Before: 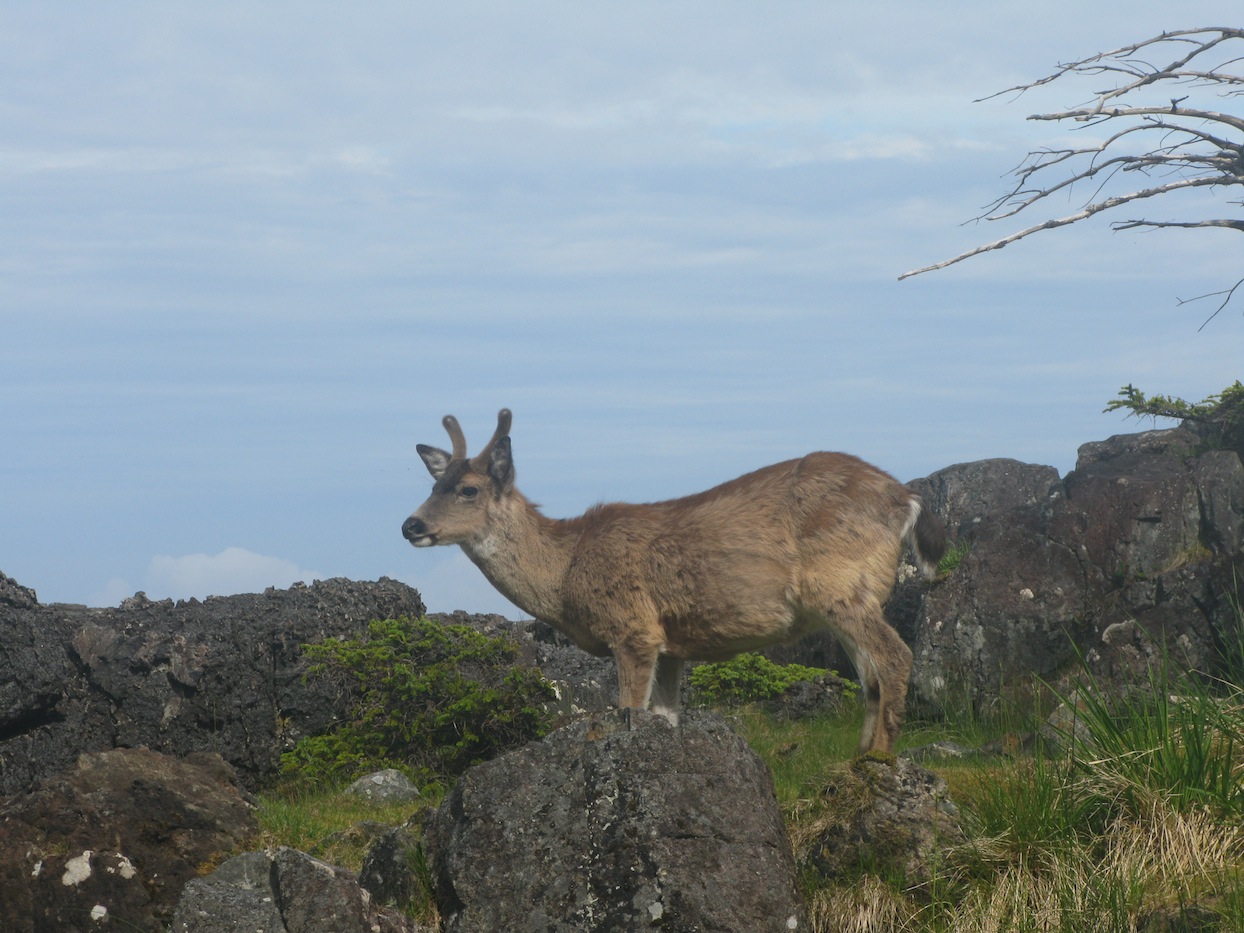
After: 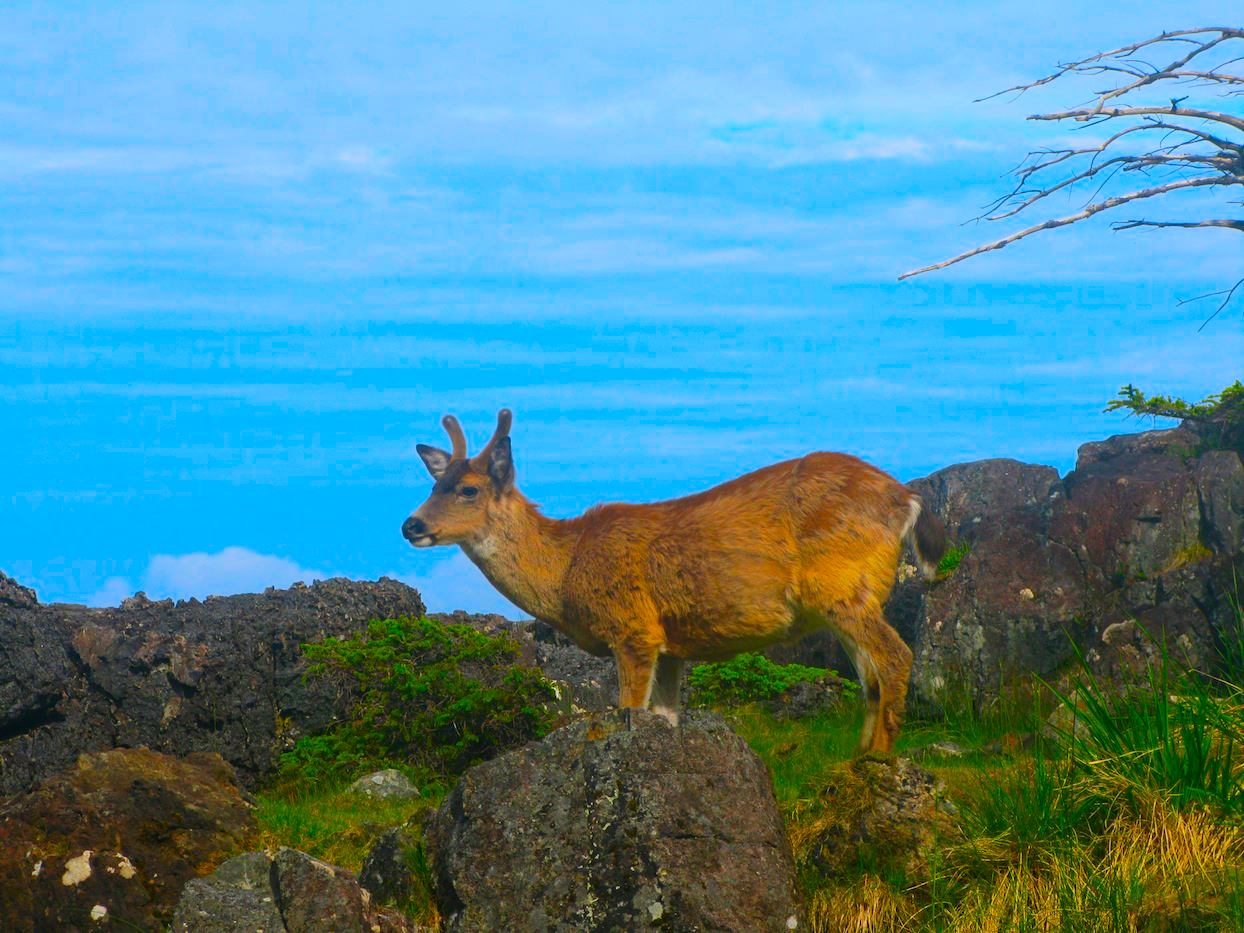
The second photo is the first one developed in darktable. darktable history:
color correction: highlights a* 1.66, highlights b* -1.74, saturation 2.44
filmic rgb: black relative exposure -16 EV, white relative exposure 4.01 EV, target black luminance 0%, hardness 7.58, latitude 72.57%, contrast 0.902, highlights saturation mix 10.85%, shadows ↔ highlights balance -0.382%, color science v5 (2021), contrast in shadows safe, contrast in highlights safe
color balance rgb: perceptual saturation grading › global saturation 0.513%, perceptual brilliance grading › highlights 12.863%, perceptual brilliance grading › mid-tones 8.99%, perceptual brilliance grading › shadows -18.078%, global vibrance 20%
